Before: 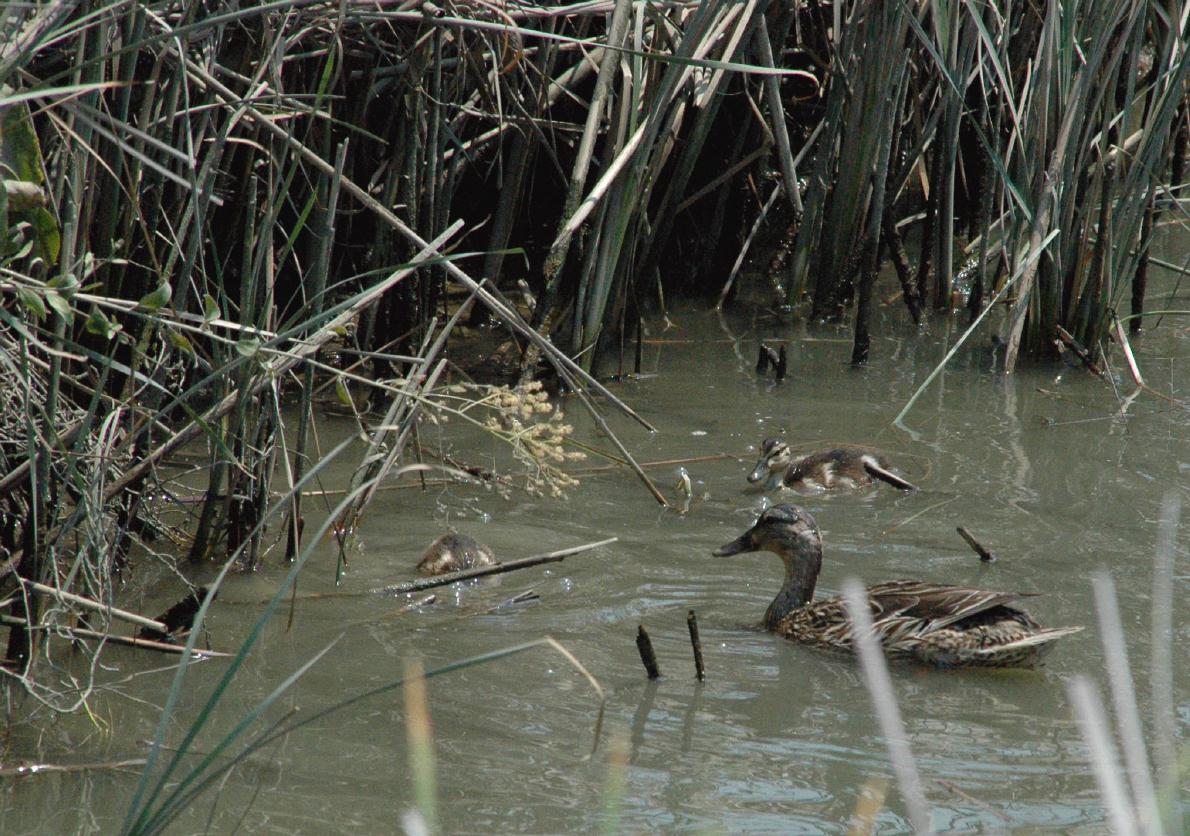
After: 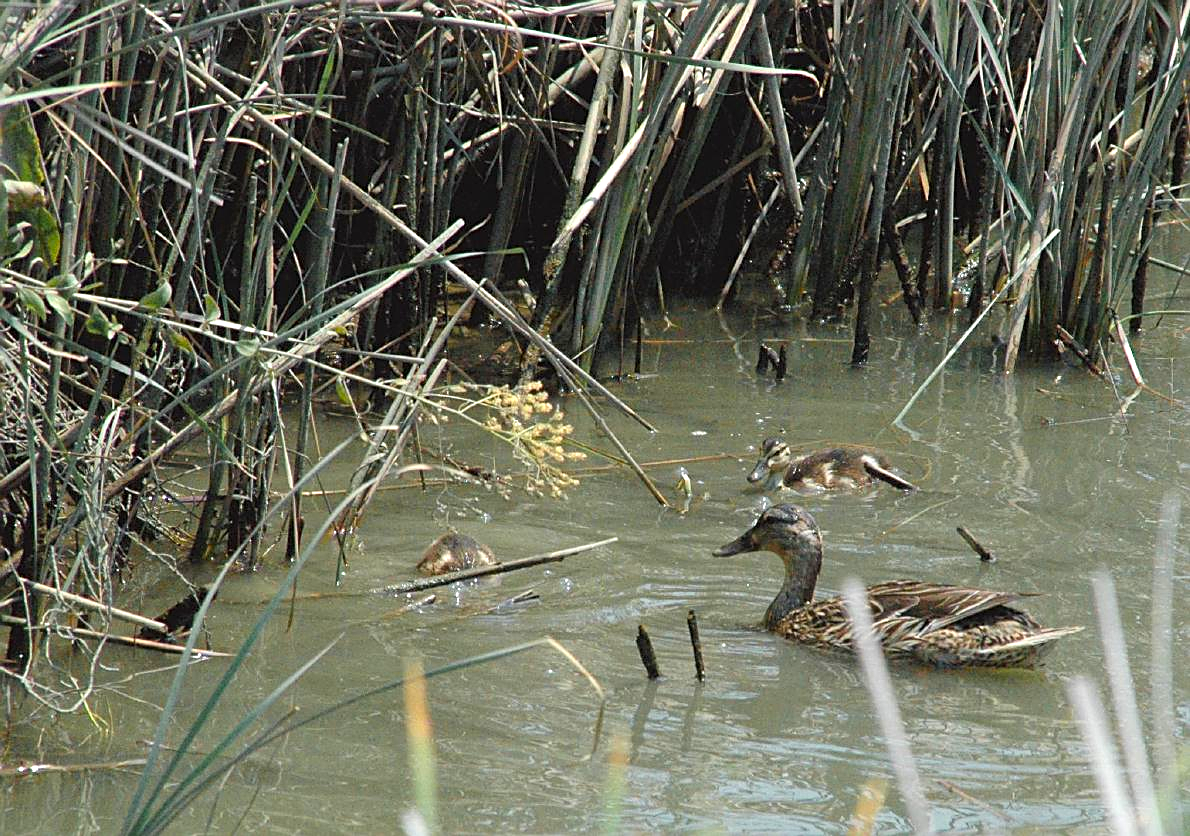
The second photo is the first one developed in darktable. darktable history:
exposure: black level correction 0, exposure 0.499 EV, compensate highlight preservation false
color zones: curves: ch0 [(0.224, 0.526) (0.75, 0.5)]; ch1 [(0.055, 0.526) (0.224, 0.761) (0.377, 0.526) (0.75, 0.5)]
contrast brightness saturation: contrast 0.046, brightness 0.066, saturation 0.01
sharpen: on, module defaults
